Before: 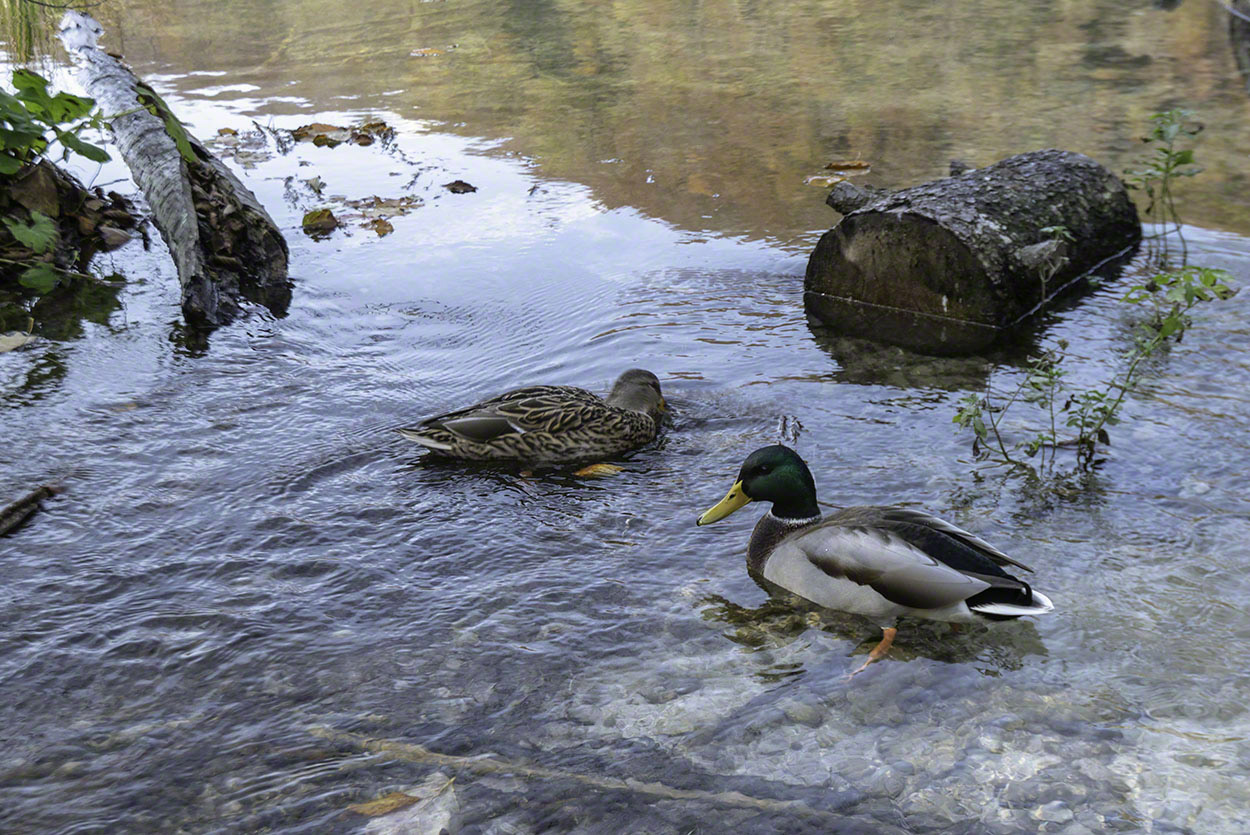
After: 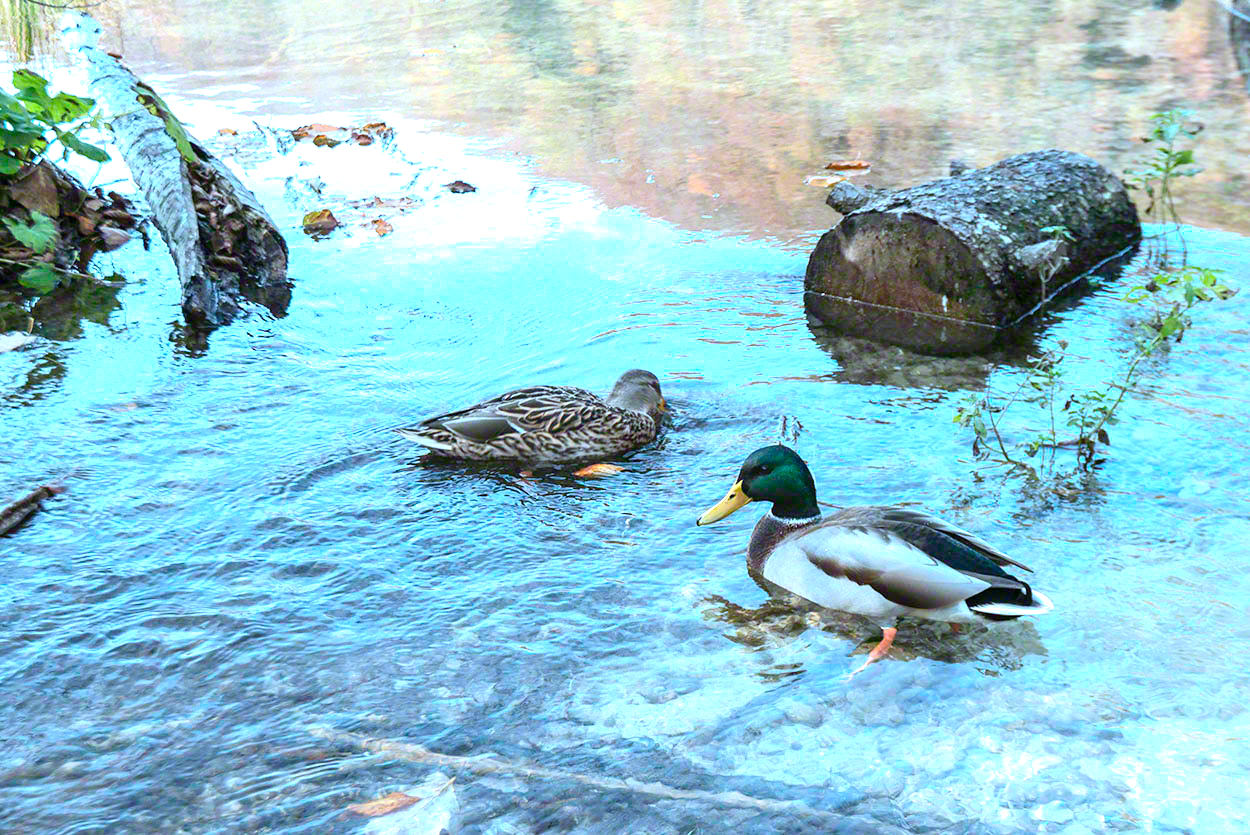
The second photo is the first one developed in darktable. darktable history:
color correction: highlights a* -9.73, highlights b* -21.22
exposure: exposure 1 EV, compensate highlight preservation false
shadows and highlights: shadows 0, highlights 40
white balance: emerald 1
